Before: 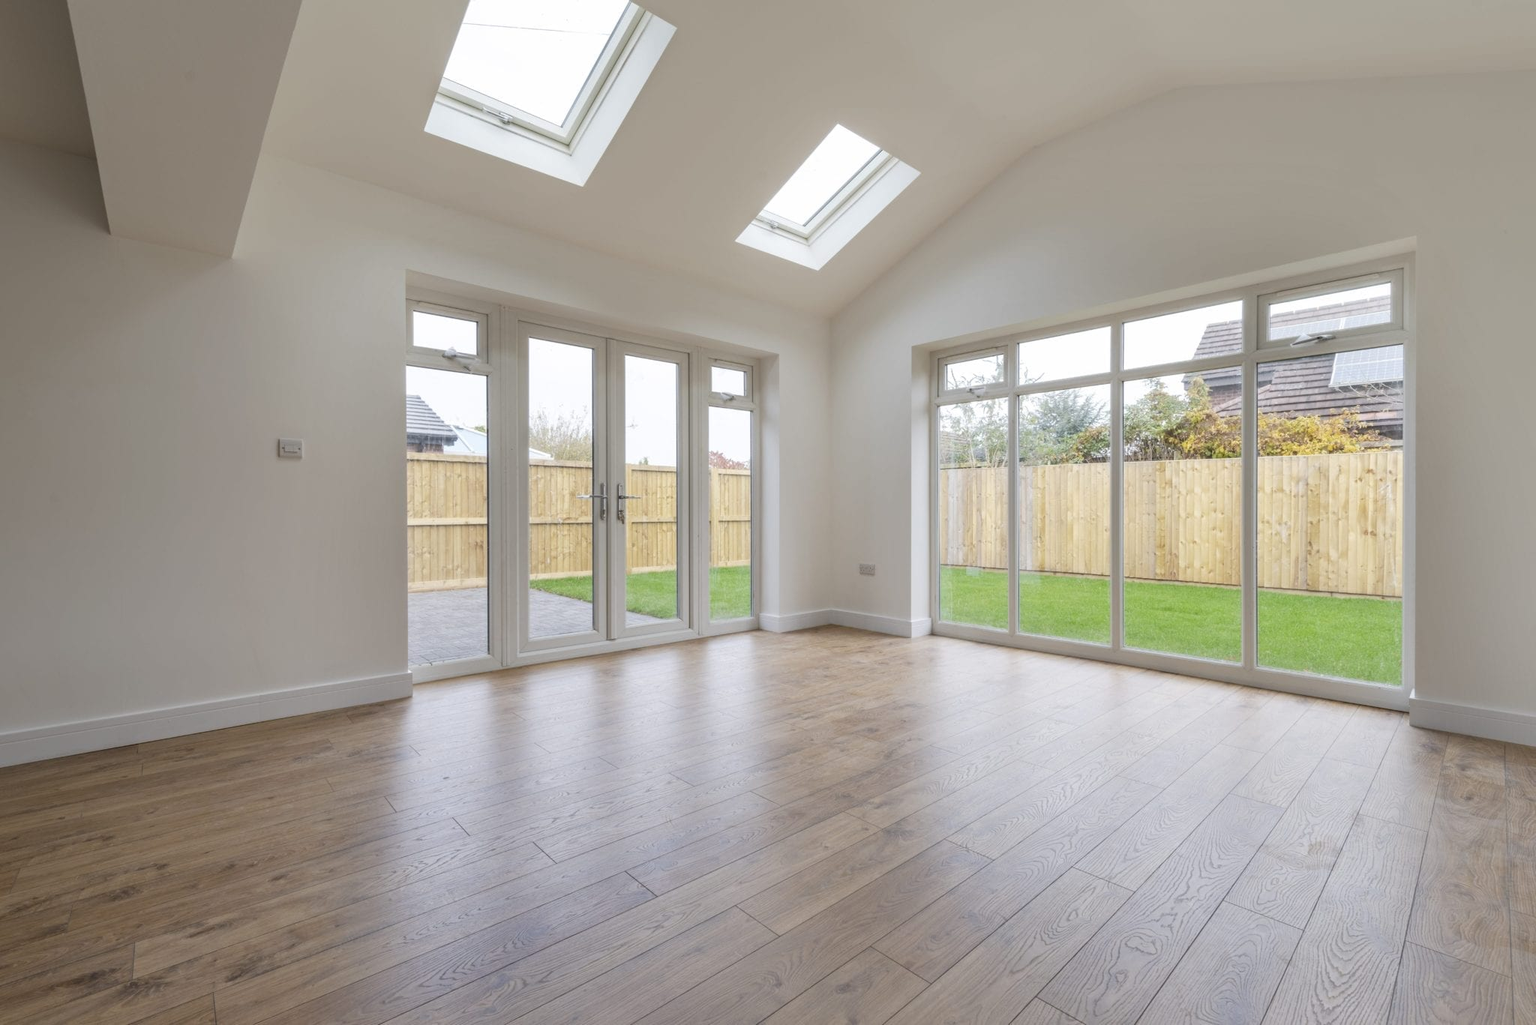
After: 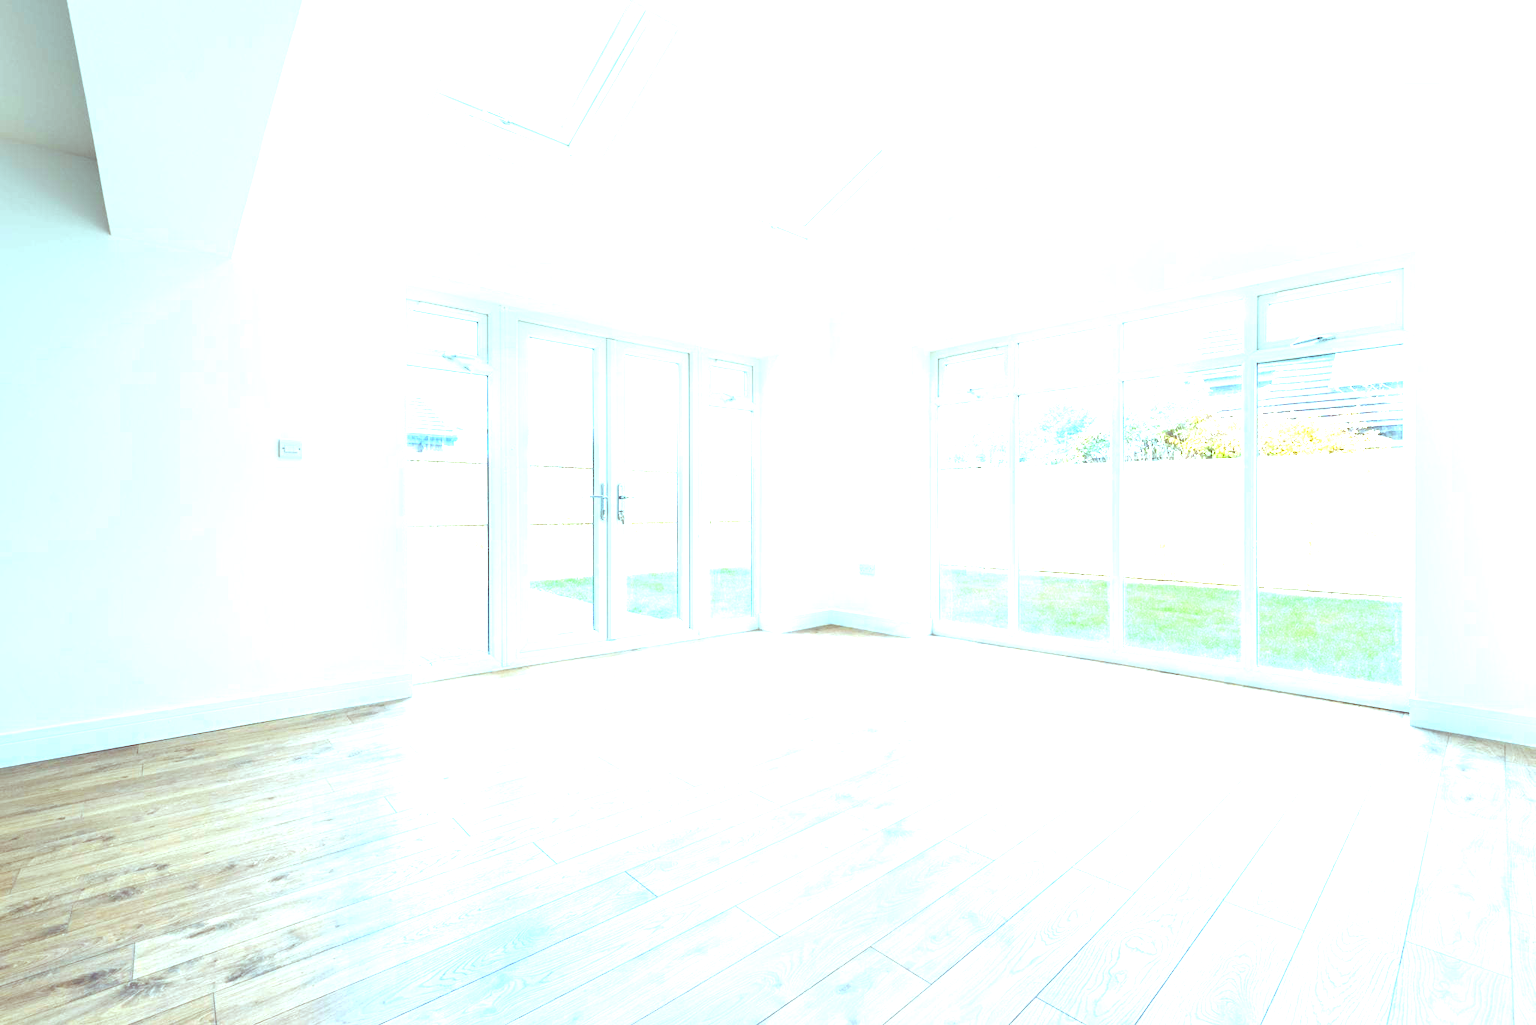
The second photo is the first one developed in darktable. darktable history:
color calibration: output R [1.063, -0.012, -0.003, 0], output G [0, 1.022, 0.021, 0], output B [-0.079, 0.047, 1, 0], illuminant custom, x 0.389, y 0.387, temperature 3838.64 K
color balance rgb: shadows lift › luminance 0.49%, shadows lift › chroma 6.83%, shadows lift › hue 300.29°, power › hue 208.98°, highlights gain › luminance 20.24%, highlights gain › chroma 2.73%, highlights gain › hue 173.85°, perceptual saturation grading › global saturation 18.05%
exposure: black level correction 0, exposure 2.088 EV, compensate exposure bias true, compensate highlight preservation false
